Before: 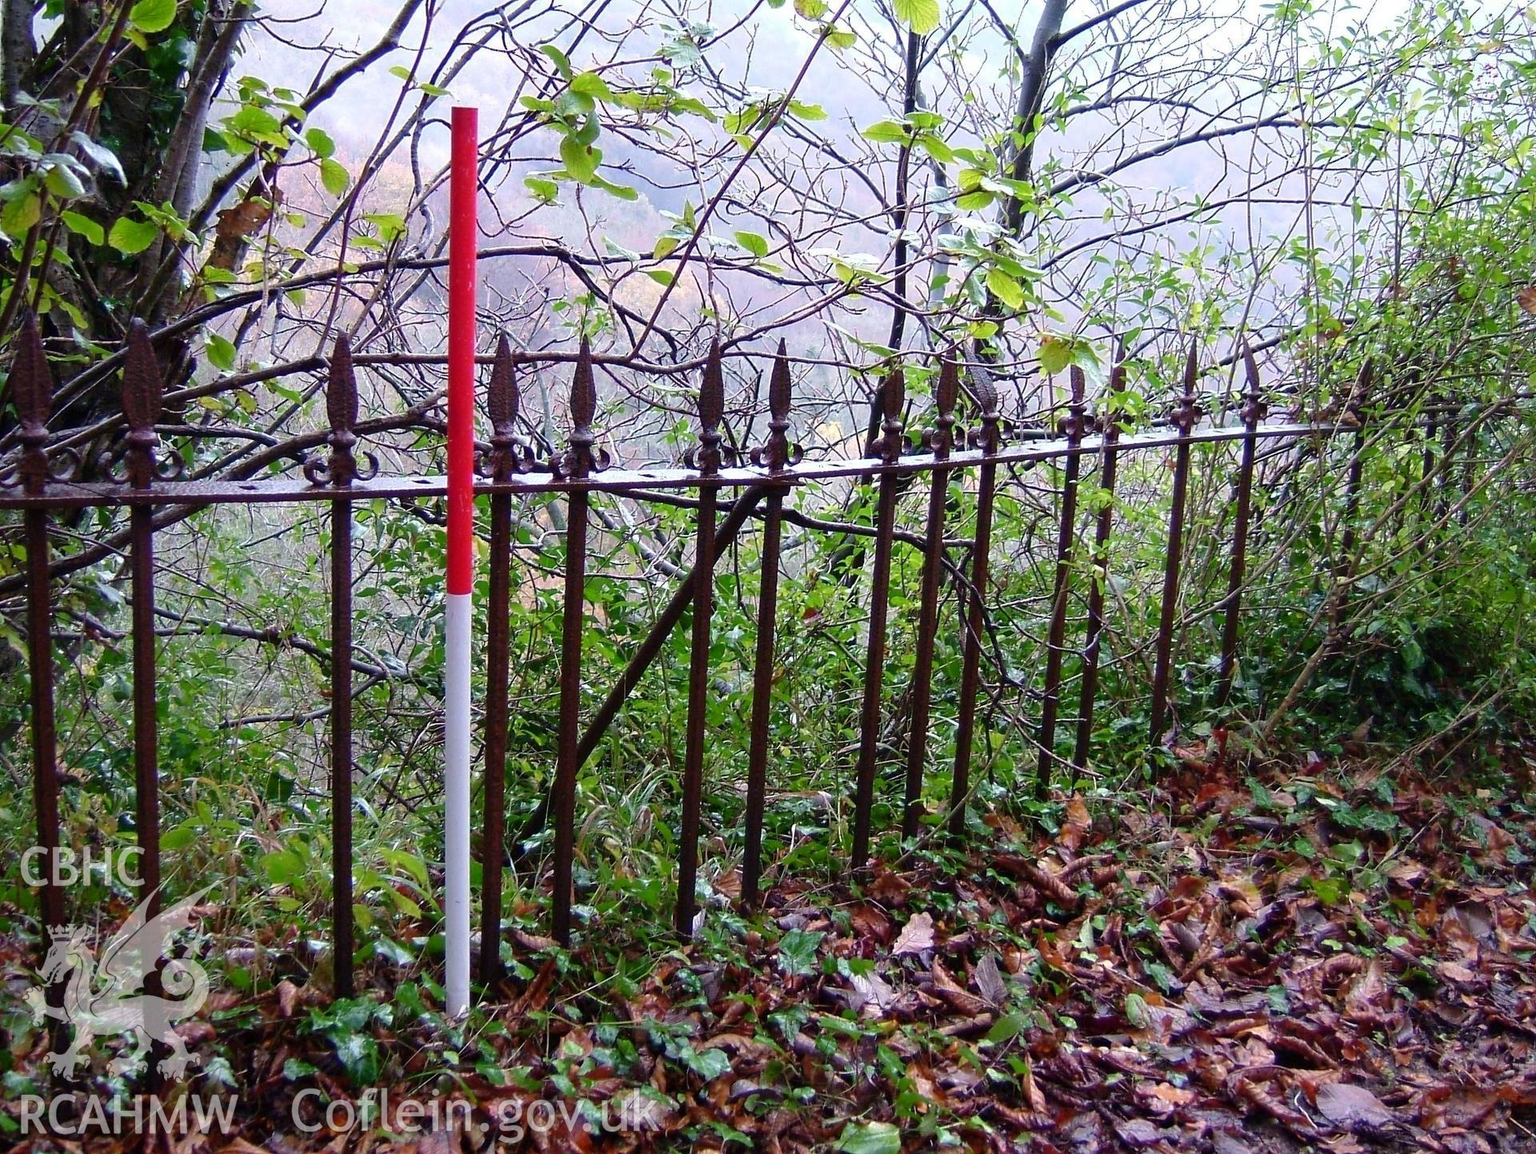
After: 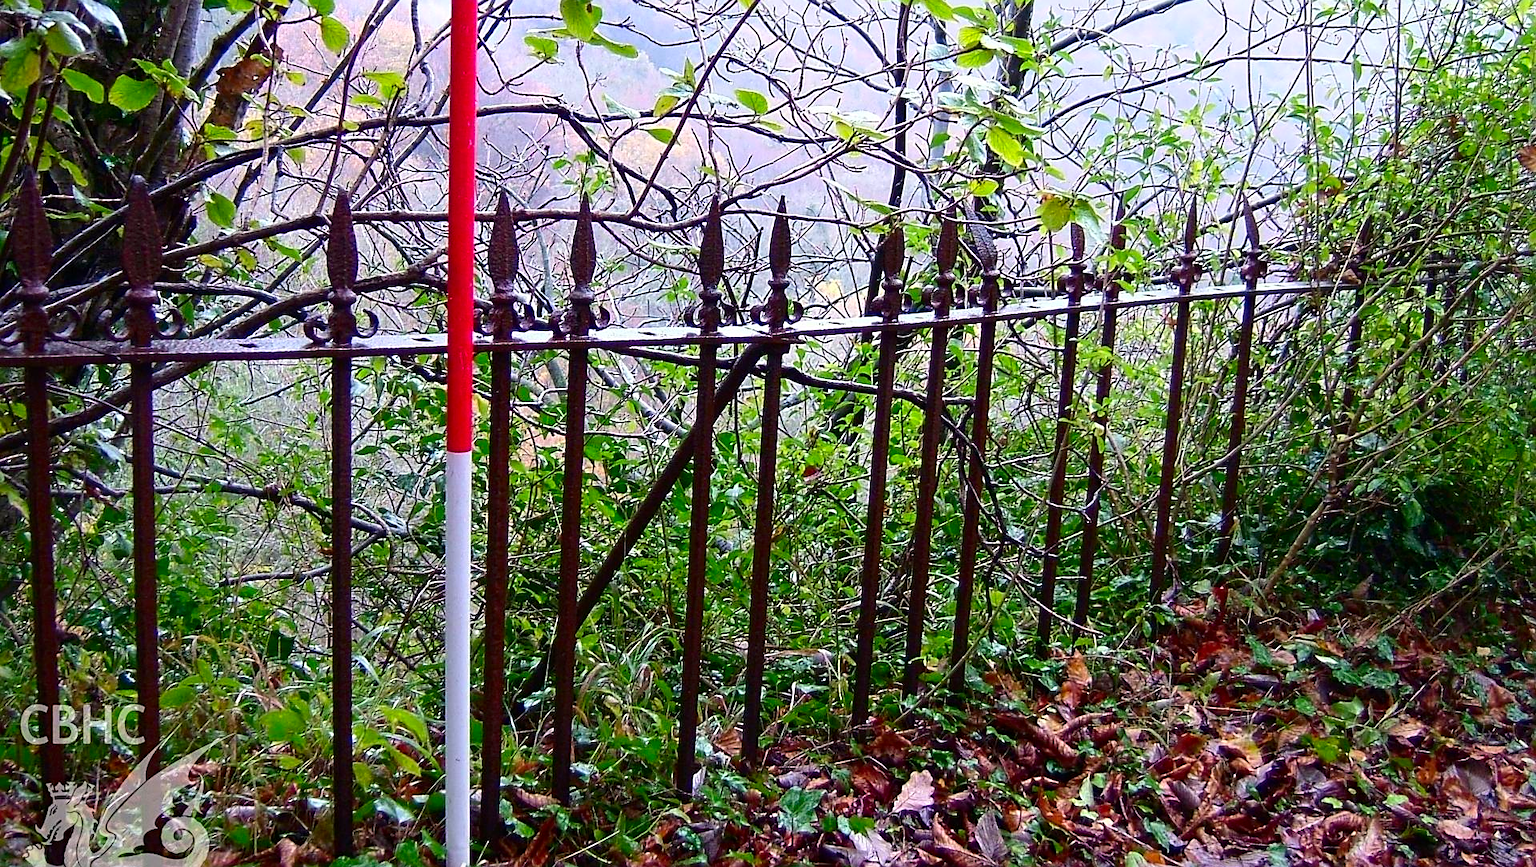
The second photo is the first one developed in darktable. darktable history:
crop and rotate: top 12.349%, bottom 12.467%
contrast brightness saturation: contrast 0.159, saturation 0.312
sharpen: on, module defaults
